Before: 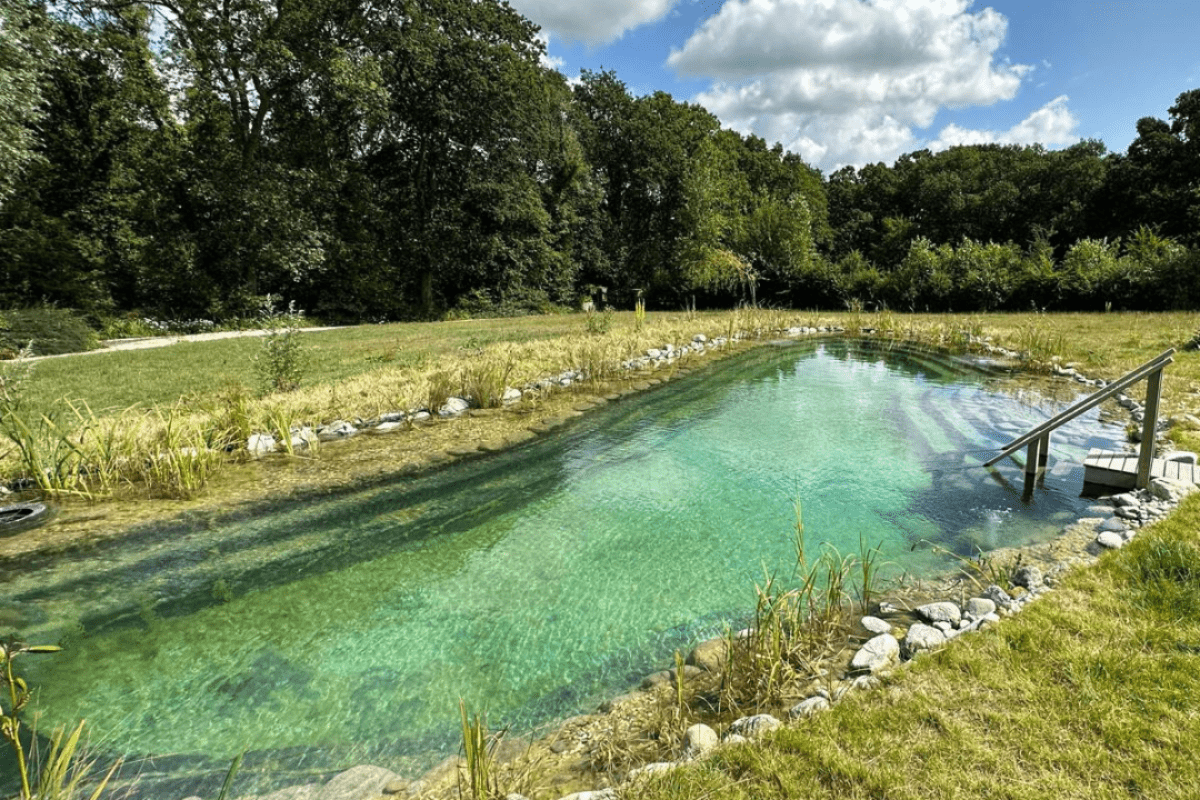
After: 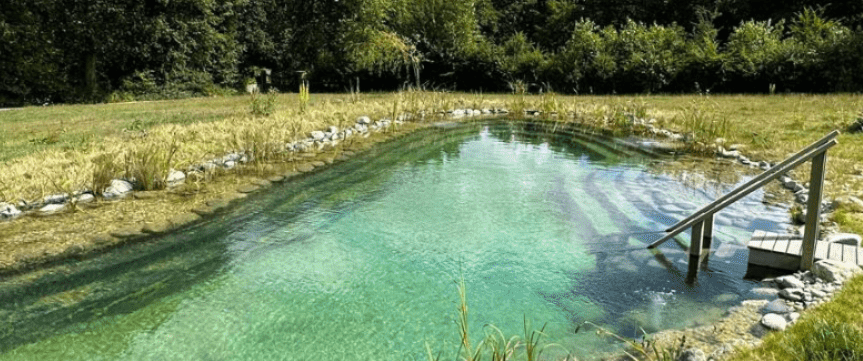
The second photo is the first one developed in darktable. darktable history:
crop and rotate: left 28.026%, top 27.262%, bottom 27.602%
